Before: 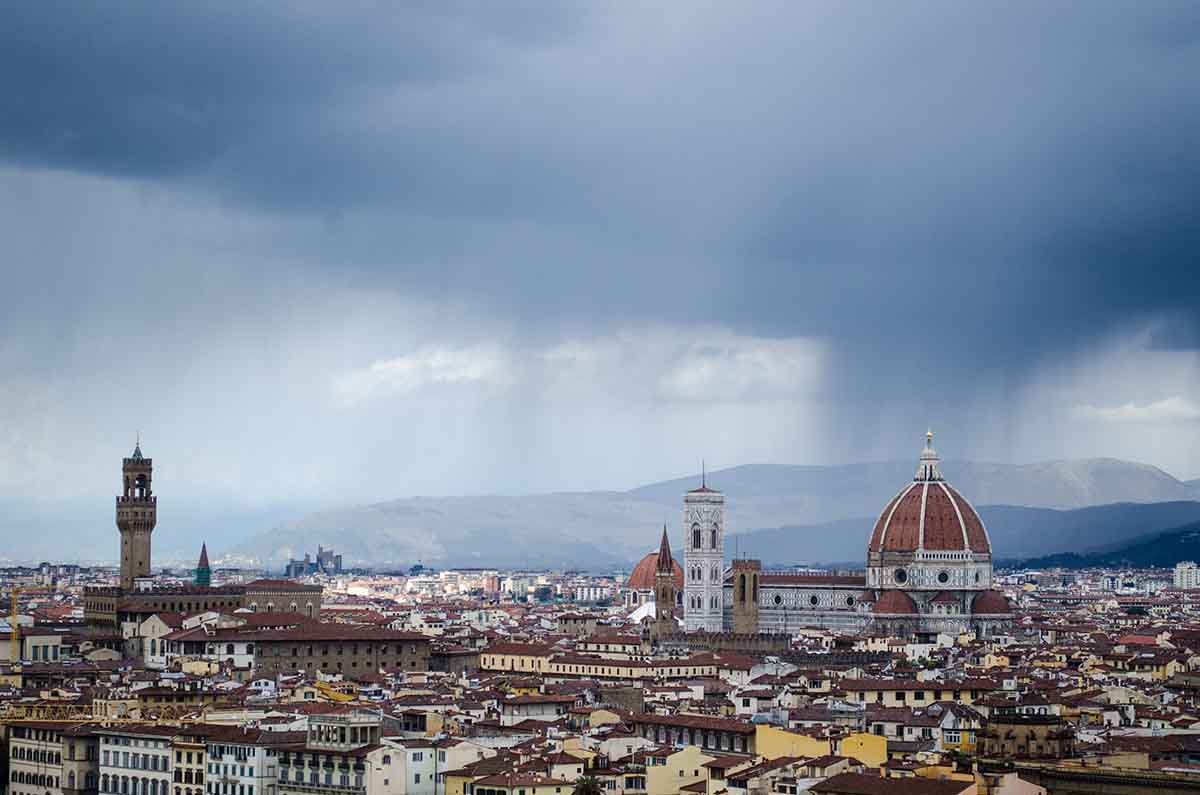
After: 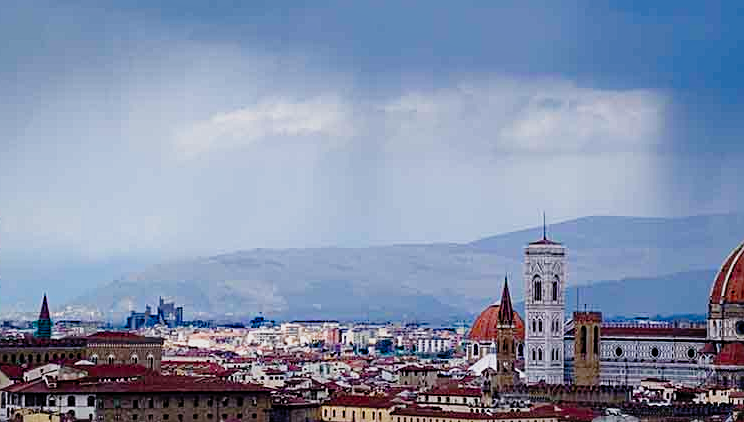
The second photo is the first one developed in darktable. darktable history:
crop: left 13.312%, top 31.28%, right 24.627%, bottom 15.582%
haze removal: compatibility mode true, adaptive false
sharpen: radius 2.167, amount 0.381, threshold 0
color balance rgb: perceptual saturation grading › global saturation 20%, perceptual saturation grading › highlights -25%, perceptual saturation grading › shadows 50%
color calibration: illuminant custom, x 0.348, y 0.366, temperature 4940.58 K
exposure: exposure -1.468 EV, compensate highlight preservation false
shadows and highlights: radius 125.46, shadows 21.19, highlights -21.19, low approximation 0.01
base curve: curves: ch0 [(0, 0) (0.012, 0.01) (0.073, 0.168) (0.31, 0.711) (0.645, 0.957) (1, 1)], preserve colors none
